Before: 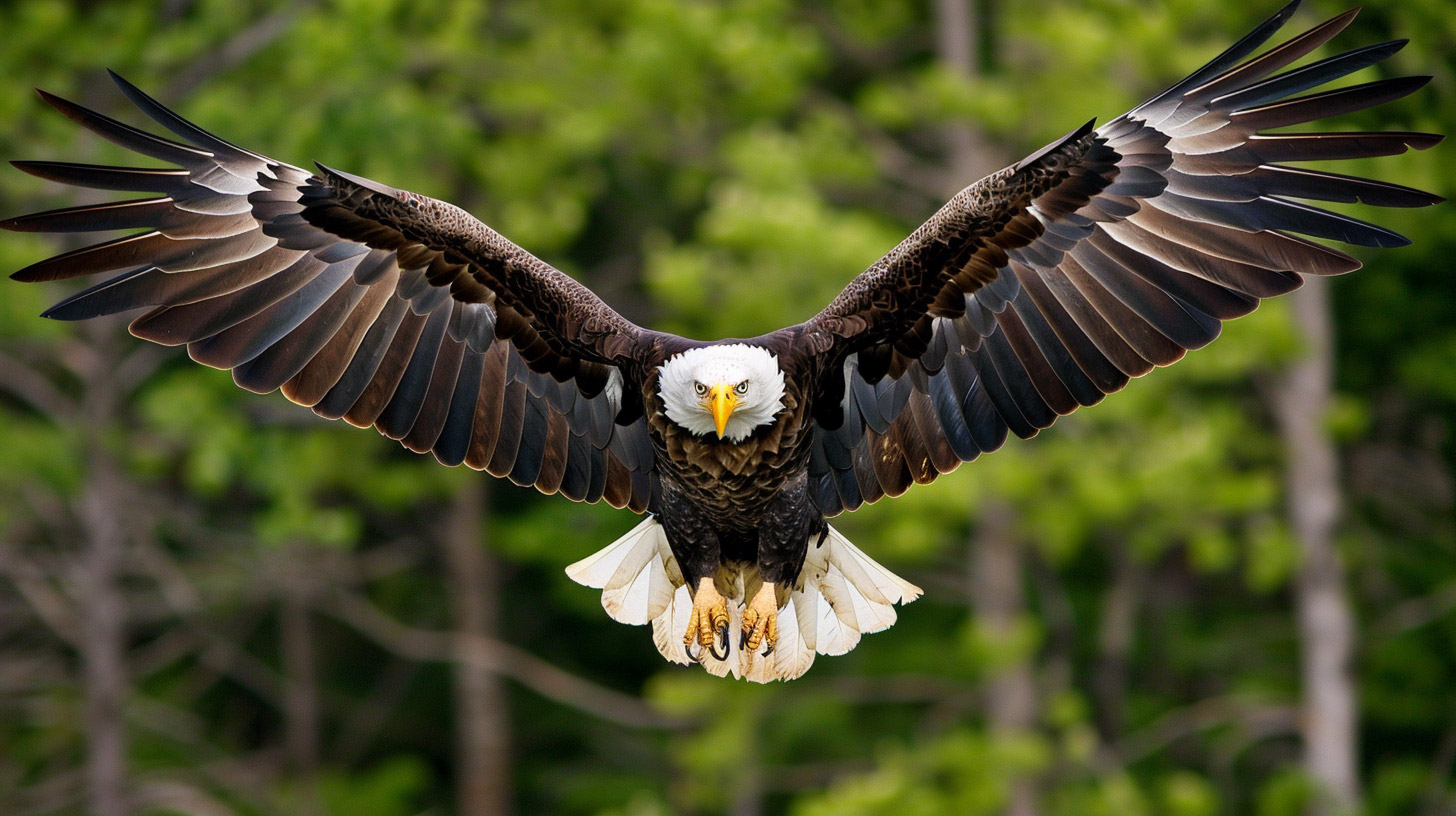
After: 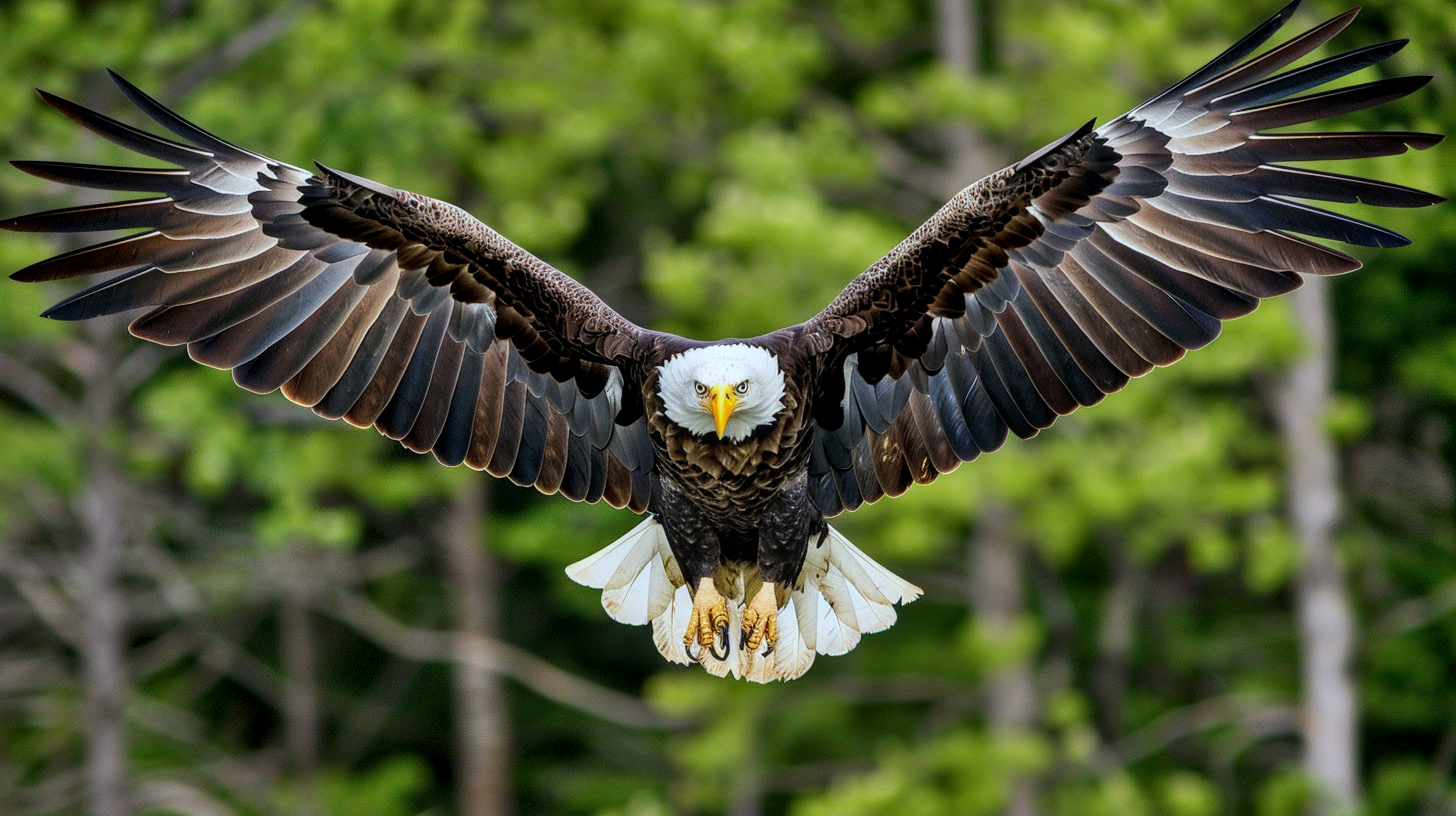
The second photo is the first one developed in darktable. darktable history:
white balance: red 0.925, blue 1.046
shadows and highlights: soften with gaussian
local contrast: on, module defaults
